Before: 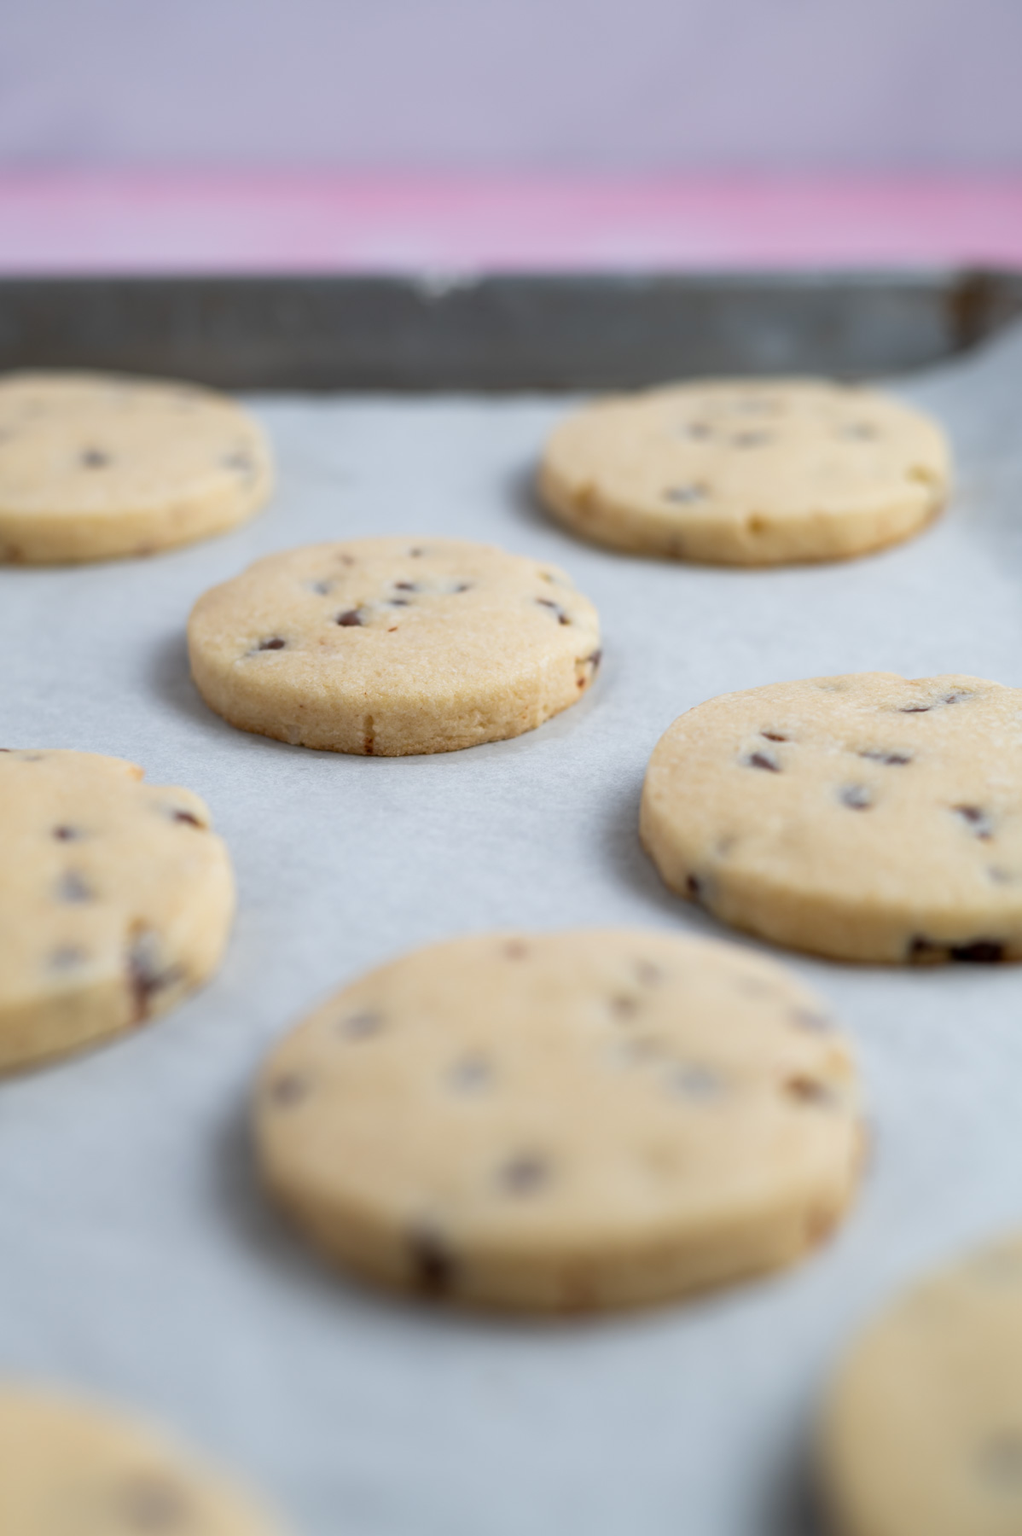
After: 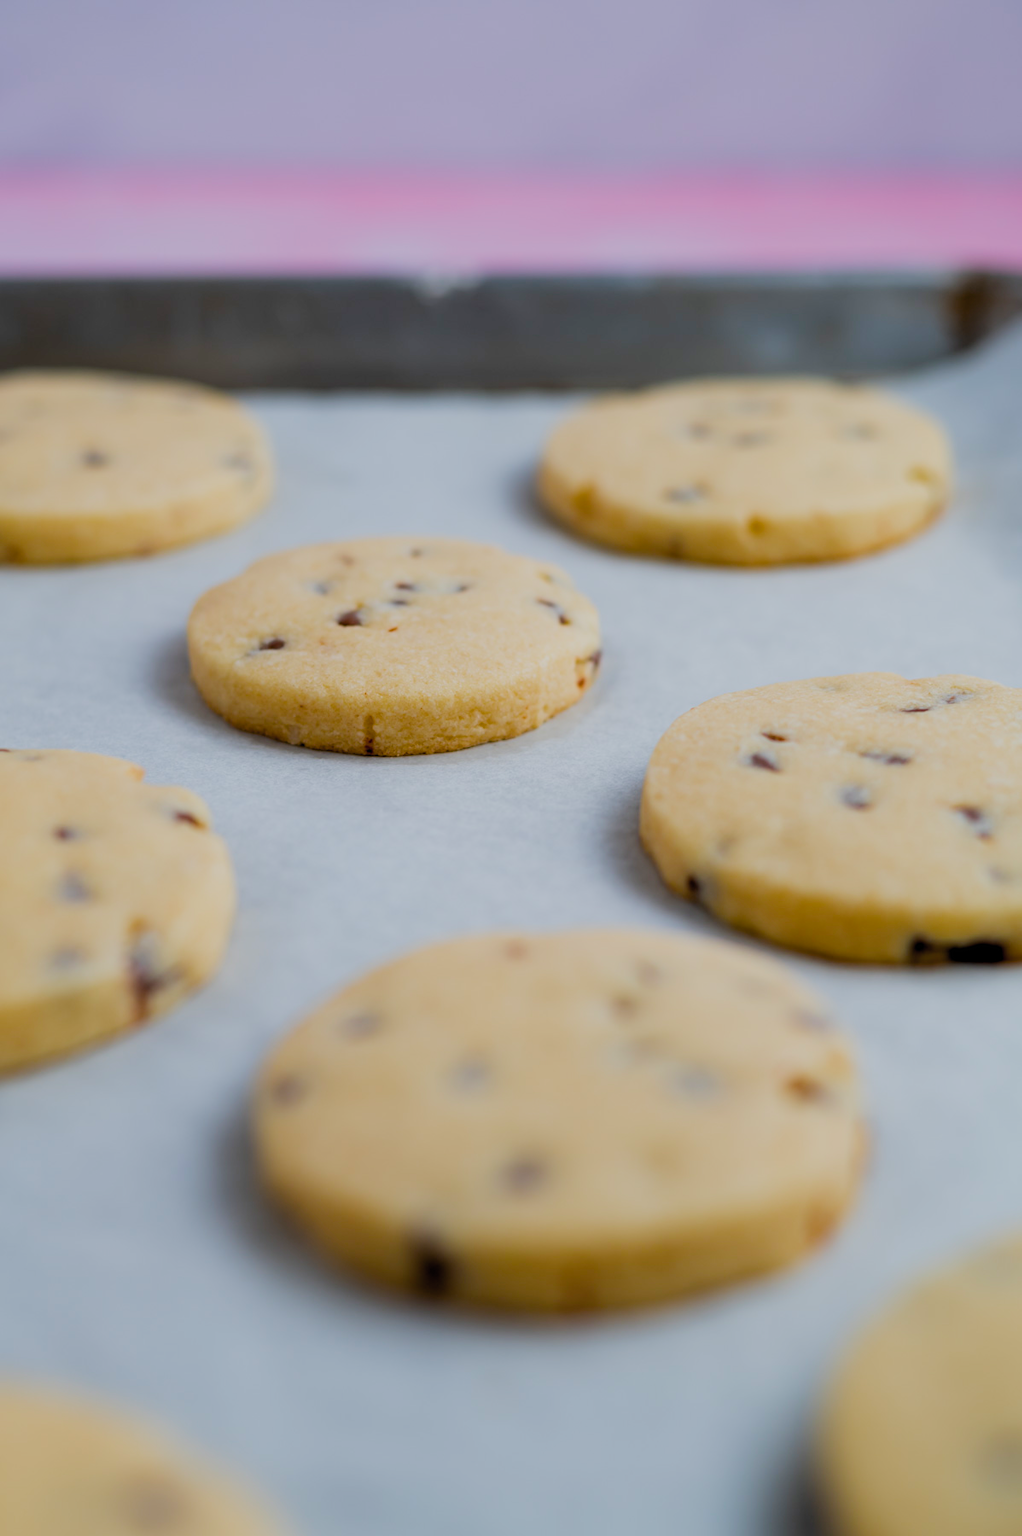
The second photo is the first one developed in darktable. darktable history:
exposure: exposure -0.116 EV, compensate highlight preservation false
filmic rgb: black relative exposure -8.02 EV, white relative exposure 4.01 EV, hardness 4.17, add noise in highlights 0.099, color science v4 (2020), type of noise poissonian
color balance rgb: global offset › luminance -0.898%, linear chroma grading › shadows 9.503%, linear chroma grading › highlights 8.984%, linear chroma grading › global chroma 15.189%, linear chroma grading › mid-tones 14.988%, perceptual saturation grading › global saturation 14.853%, global vibrance 20%
